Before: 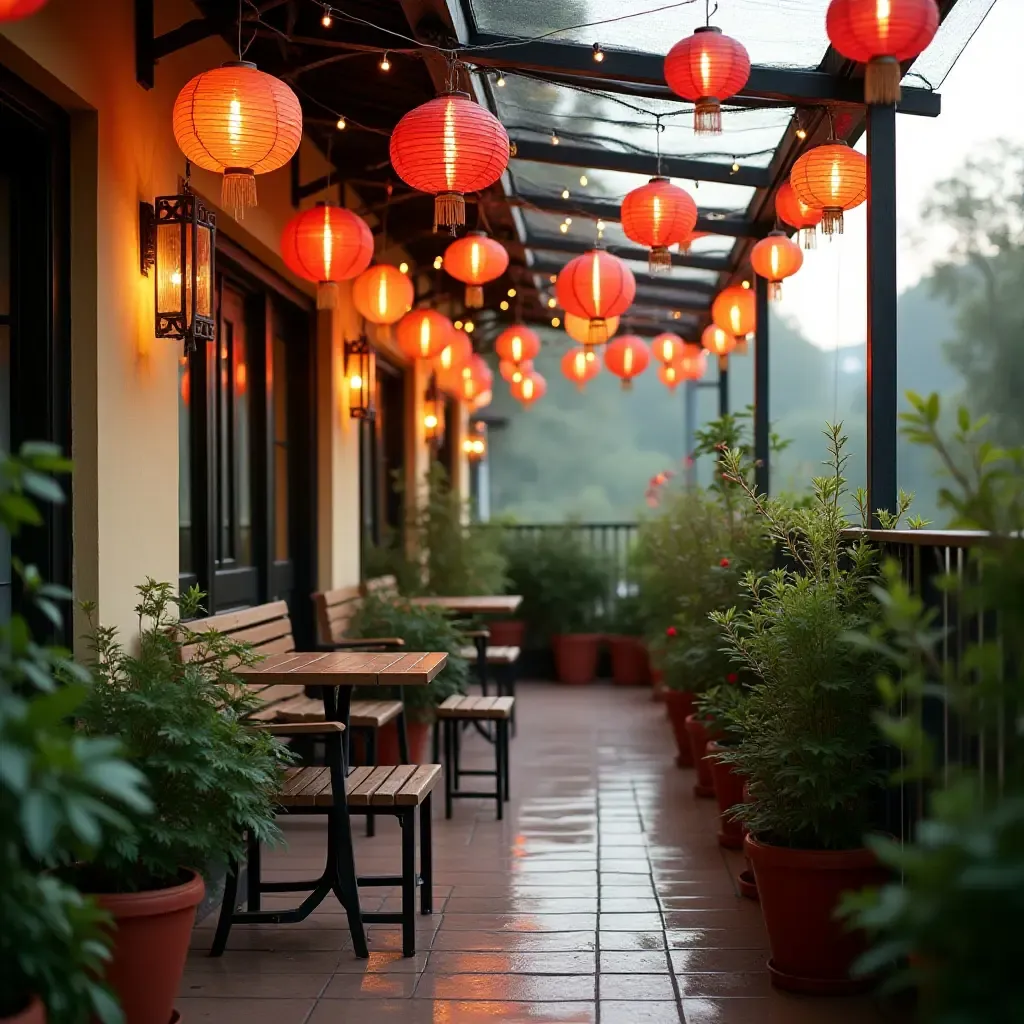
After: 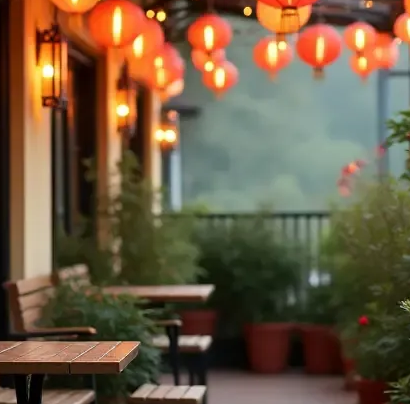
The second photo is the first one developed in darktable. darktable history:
crop: left 30.172%, top 30.375%, right 29.726%, bottom 30.104%
